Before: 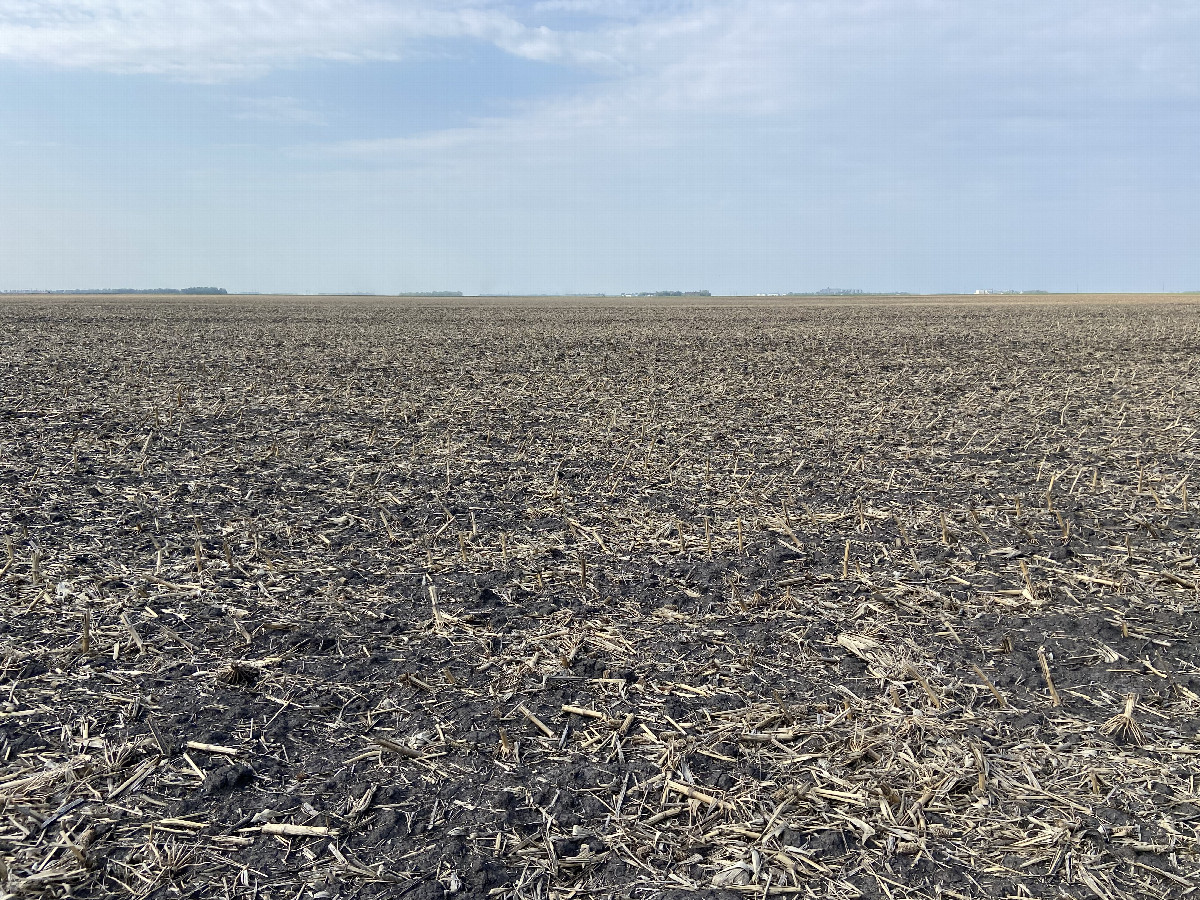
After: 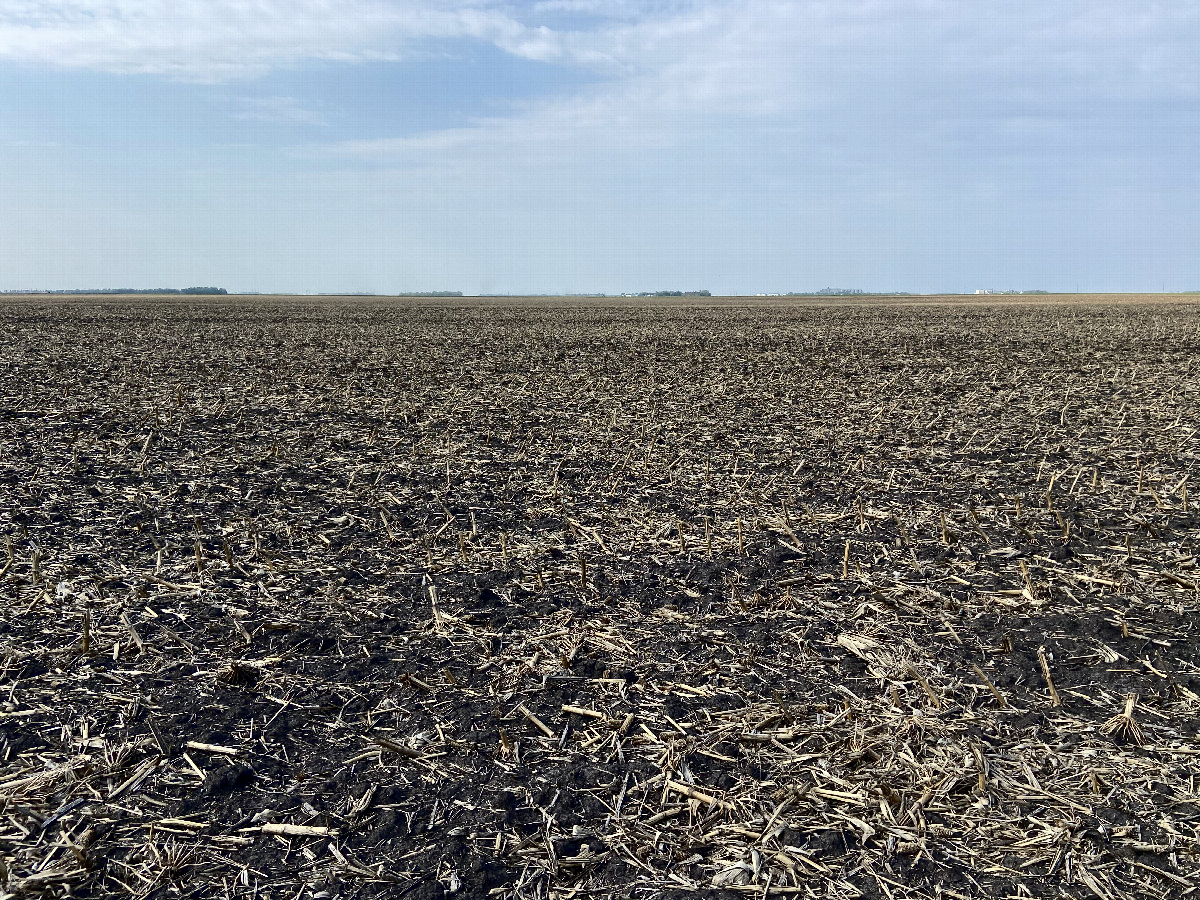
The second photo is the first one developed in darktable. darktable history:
contrast brightness saturation: contrast 0.187, brightness -0.234, saturation 0.11
